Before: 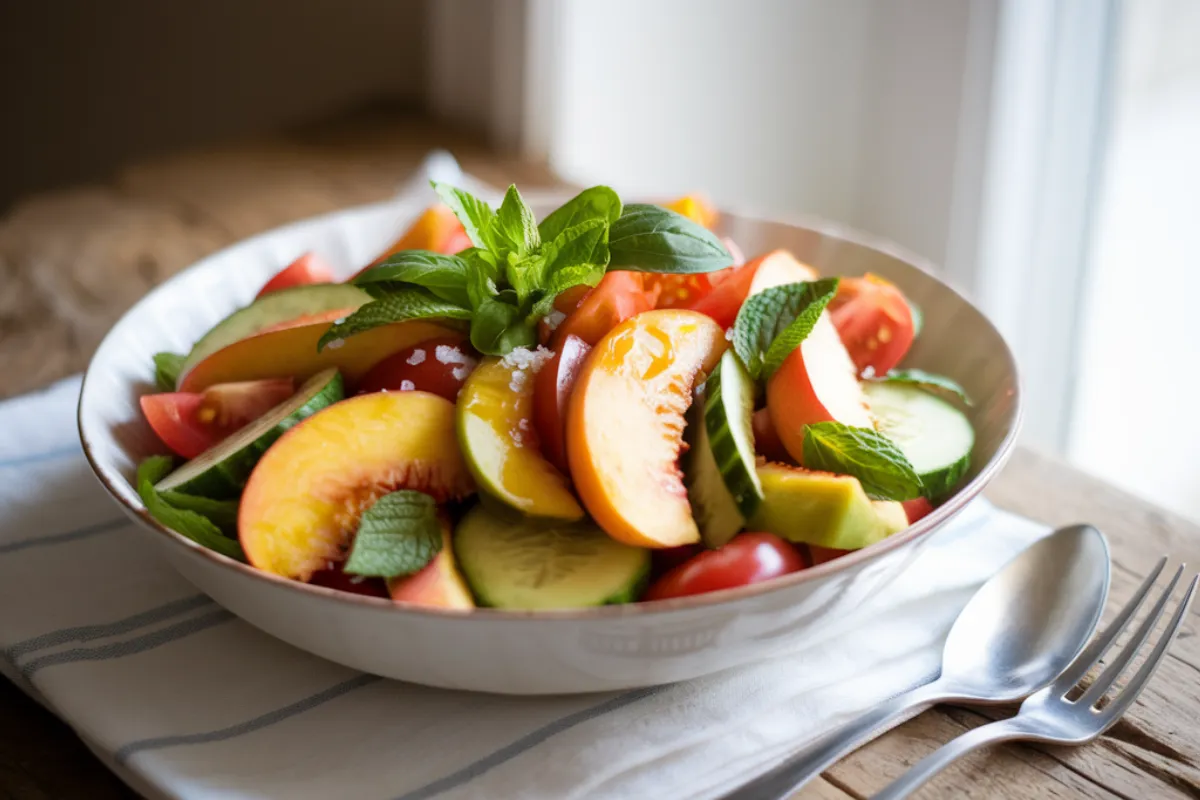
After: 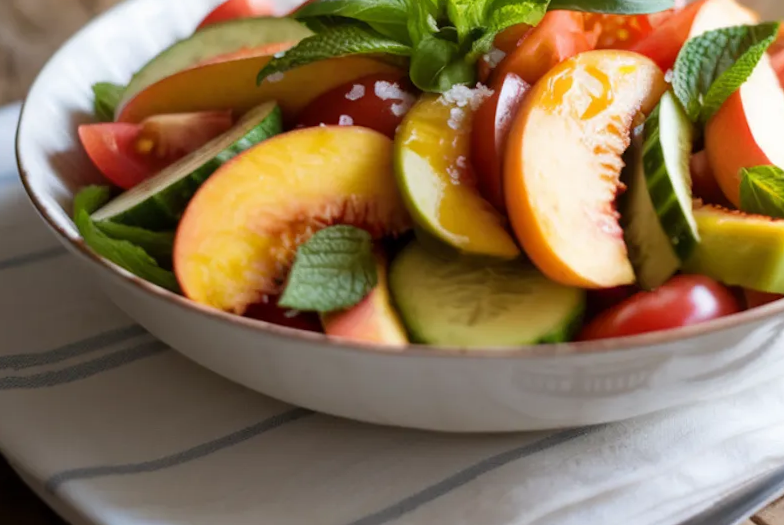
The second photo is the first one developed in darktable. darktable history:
color calibration: gray › normalize channels true, illuminant same as pipeline (D50), adaptation XYZ, x 0.346, y 0.358, temperature 5003.43 K, gamut compression 0.016
crop and rotate: angle -1.21°, left 3.816%, top 32.181%, right 28.731%
